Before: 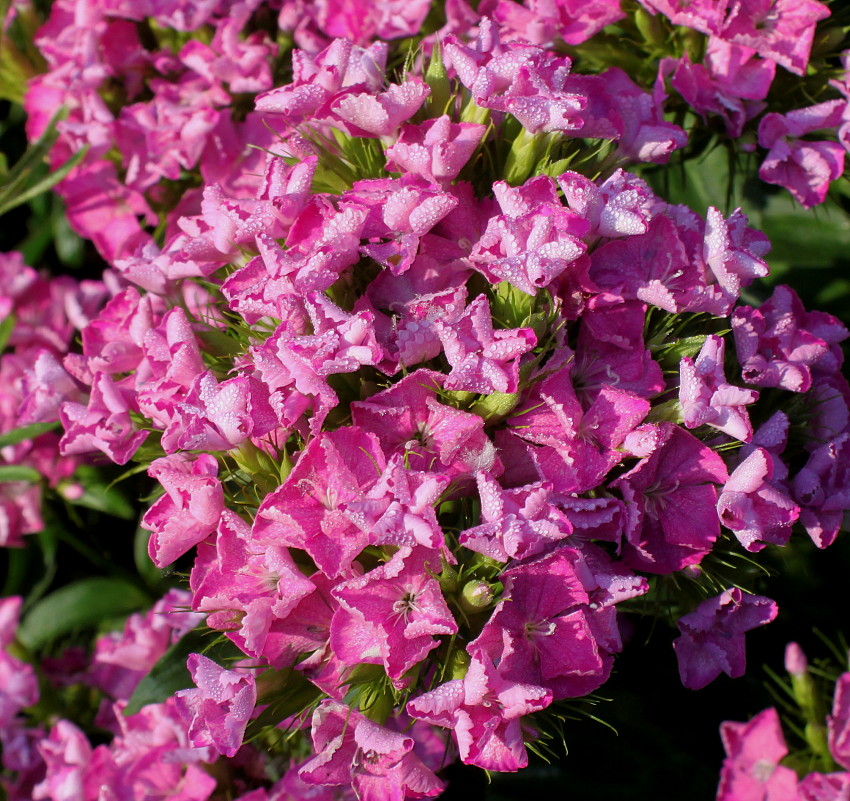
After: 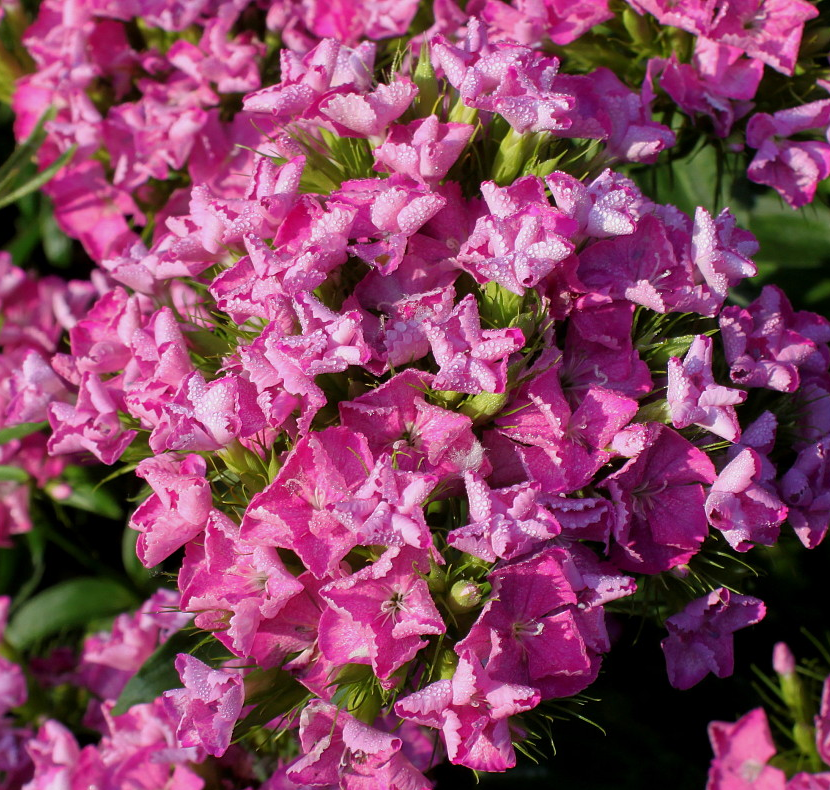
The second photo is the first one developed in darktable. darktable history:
crop and rotate: left 1.644%, right 0.648%, bottom 1.338%
